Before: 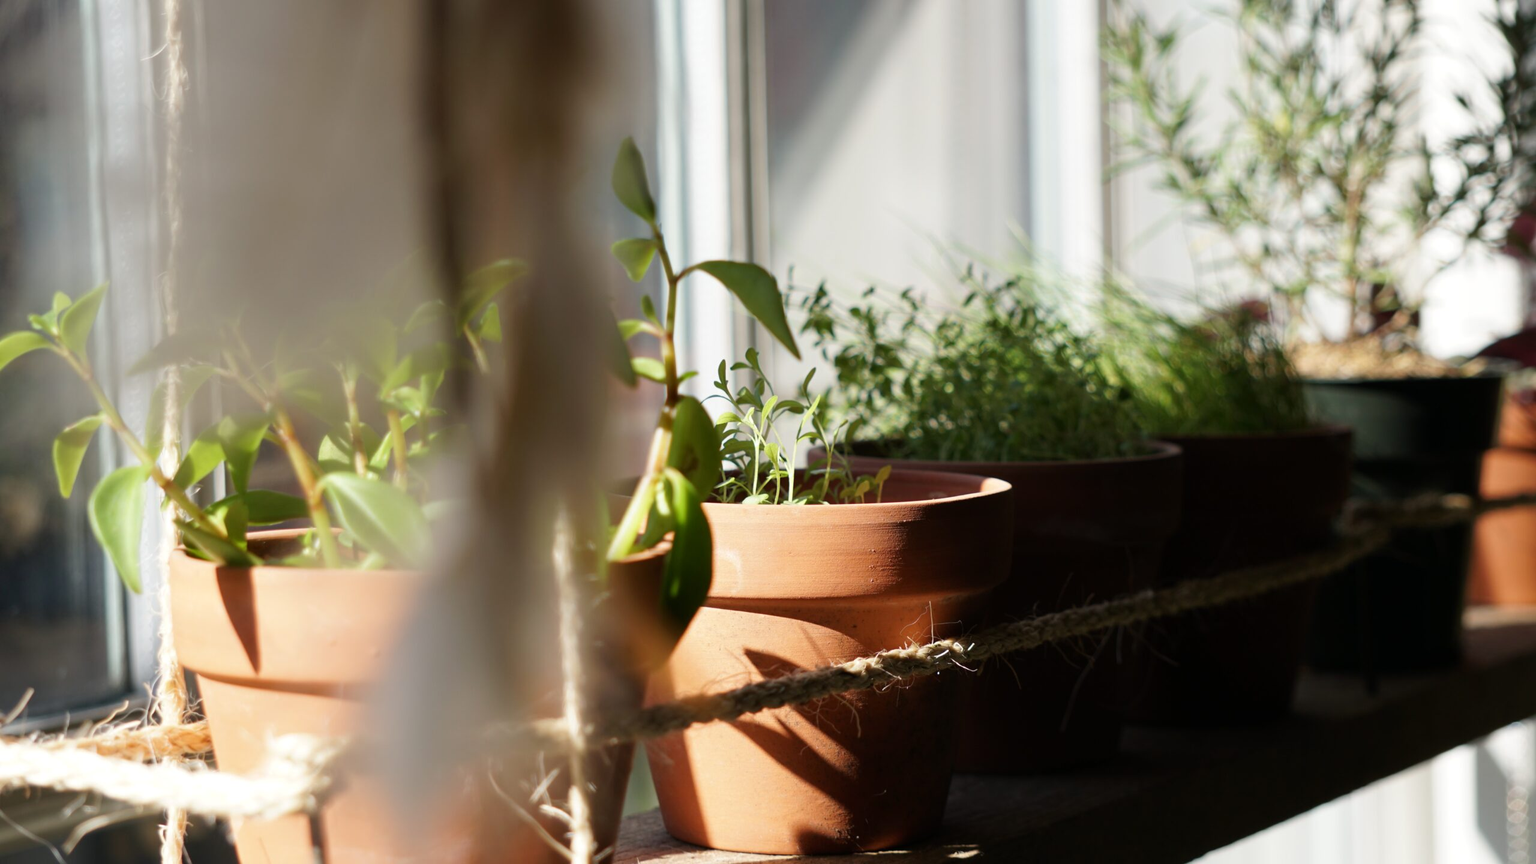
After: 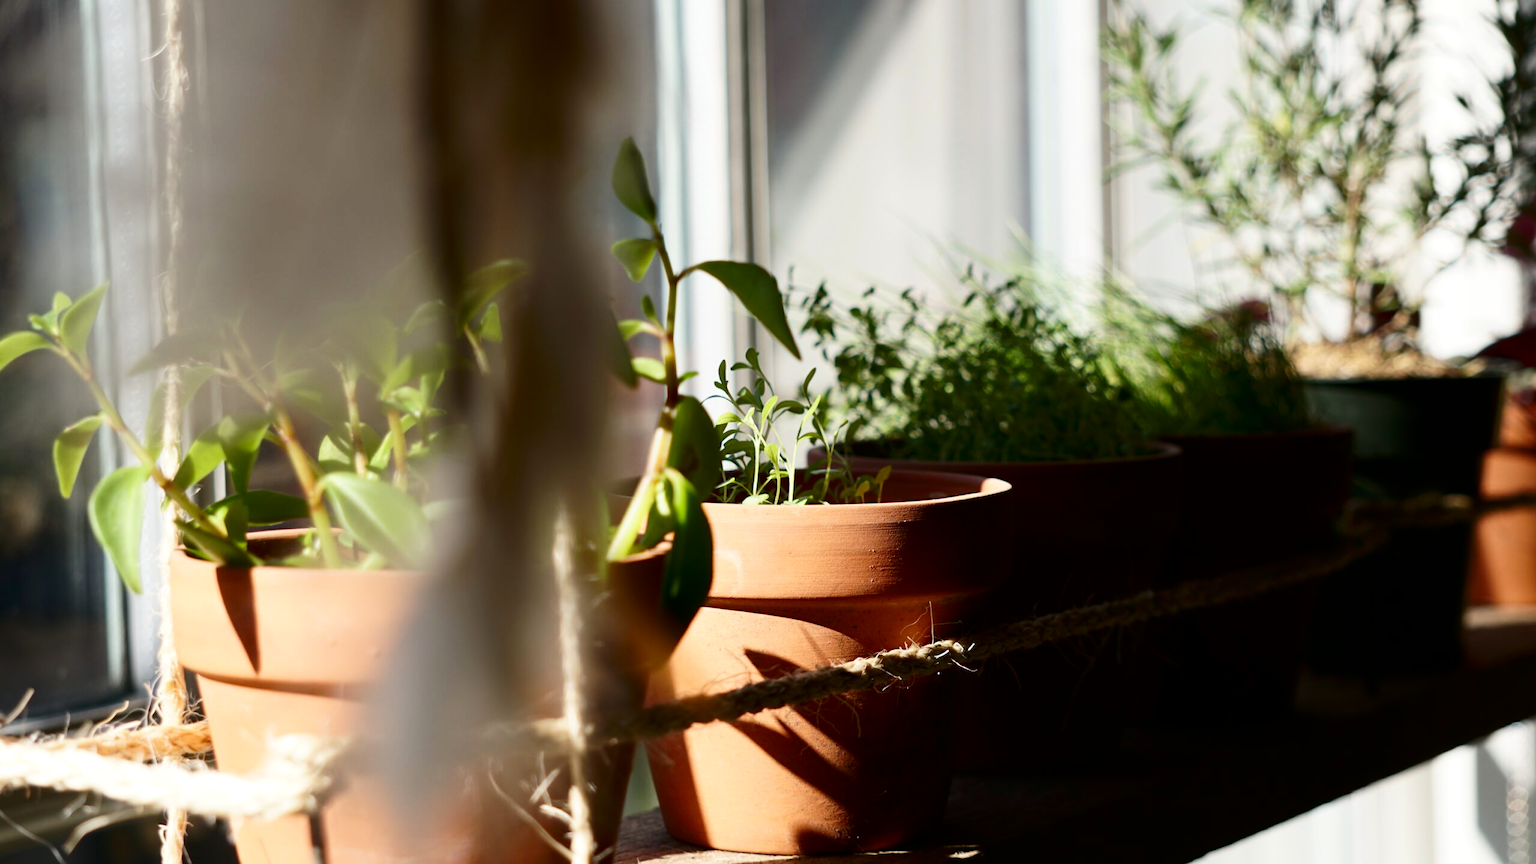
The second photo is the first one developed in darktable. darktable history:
contrast brightness saturation: contrast 0.201, brightness -0.104, saturation 0.103
